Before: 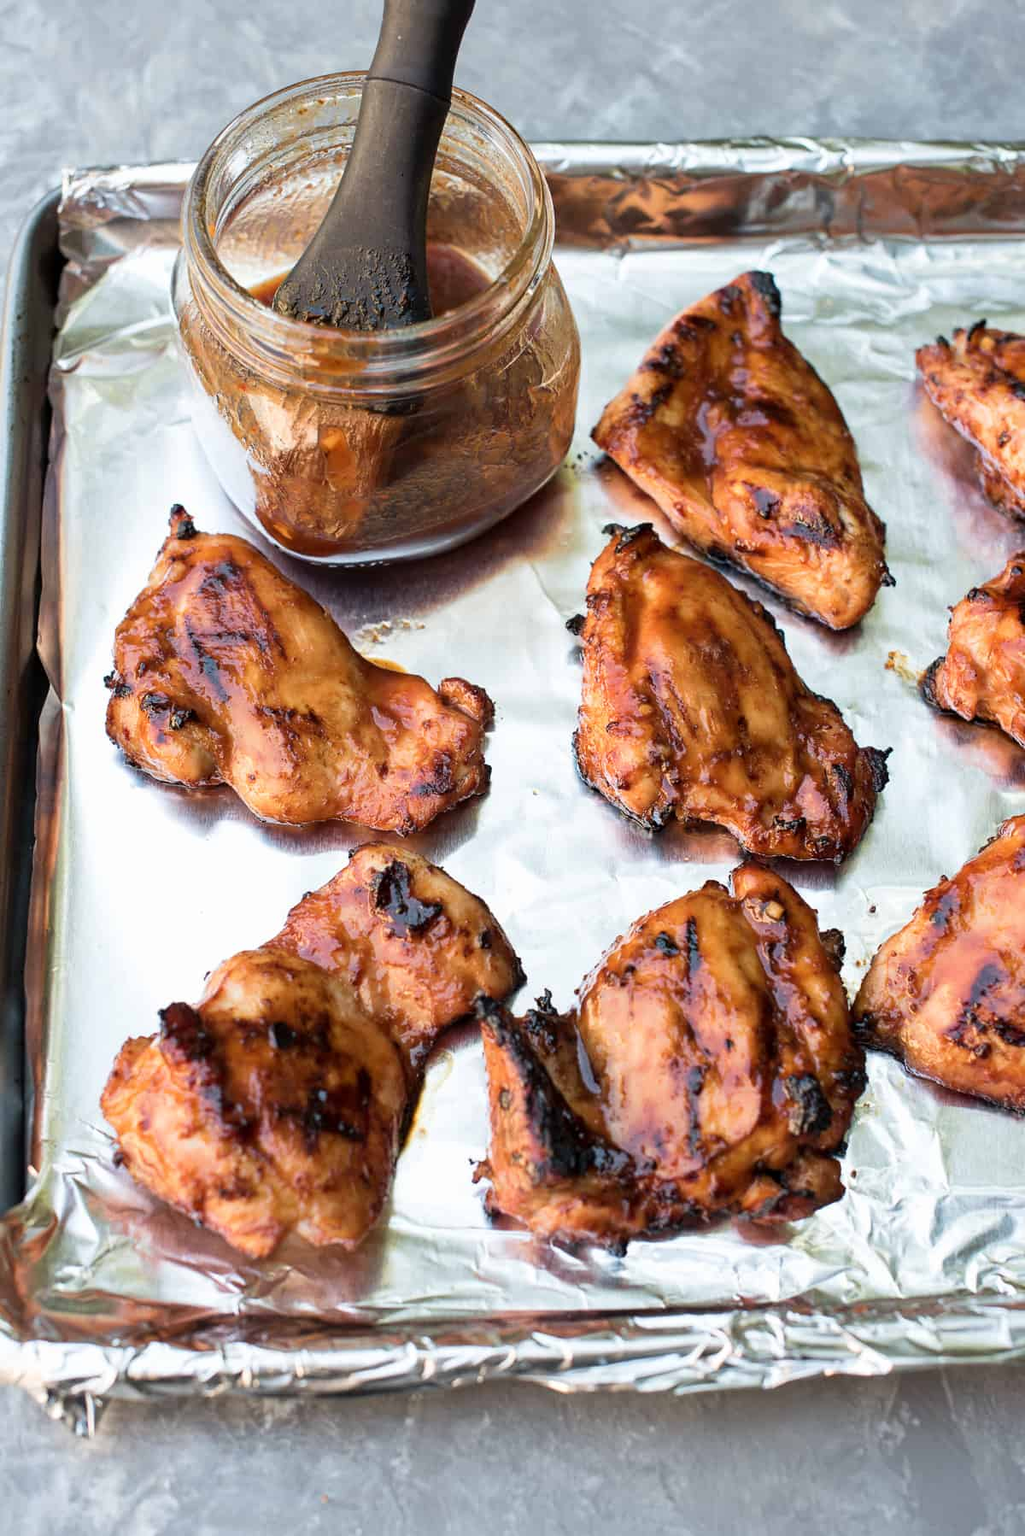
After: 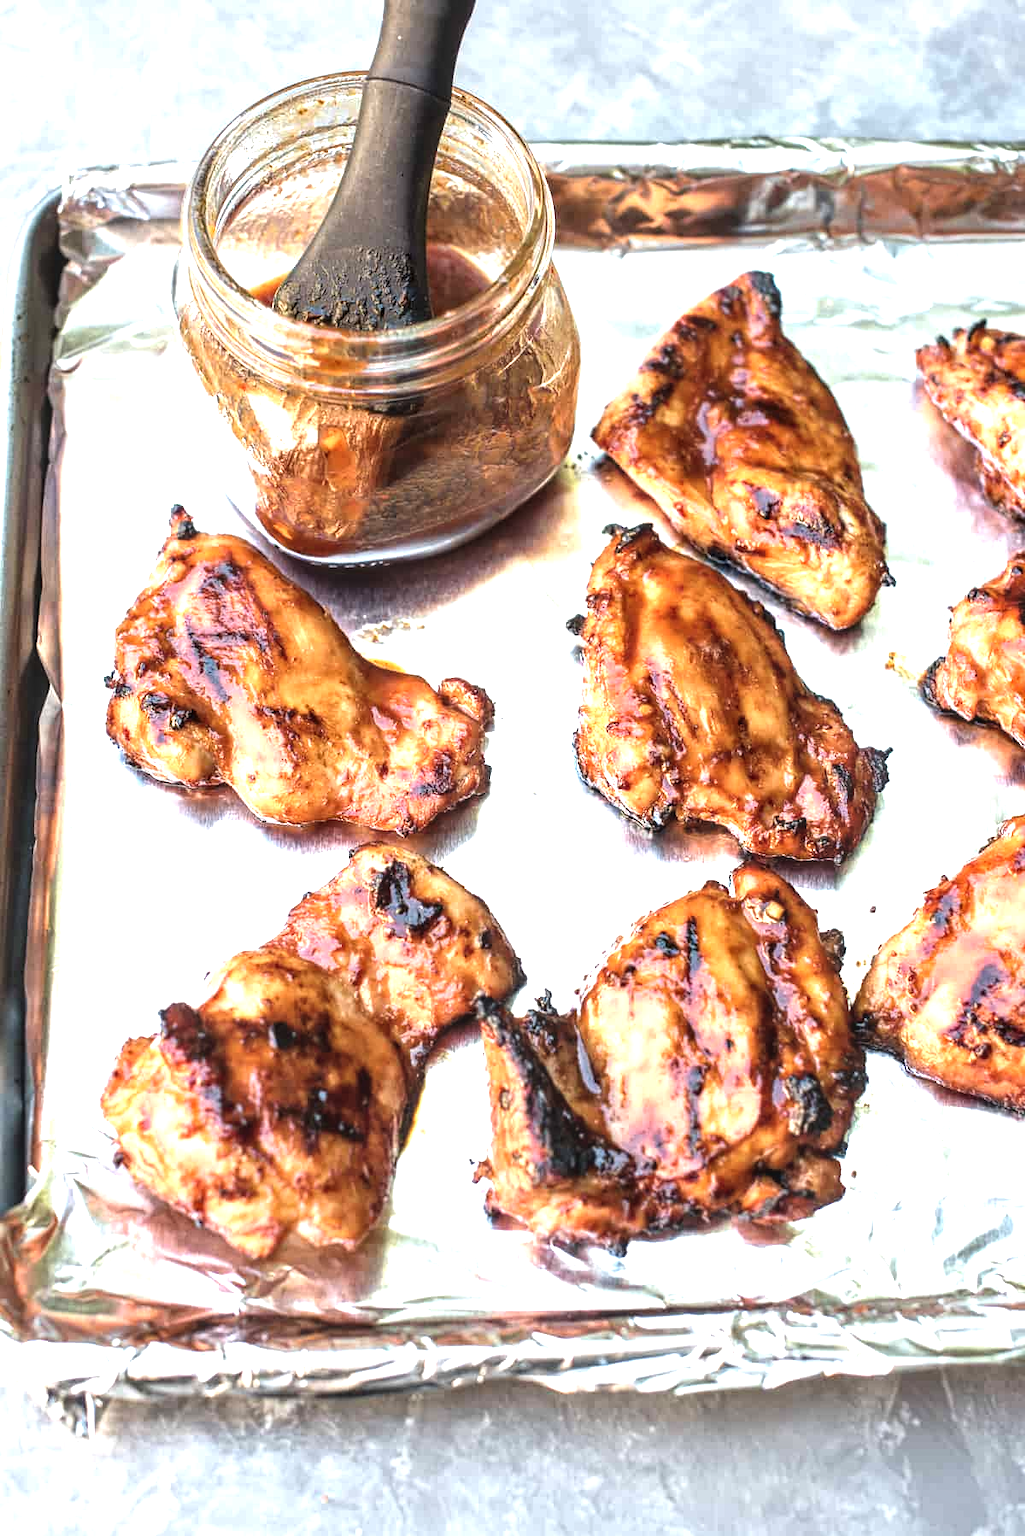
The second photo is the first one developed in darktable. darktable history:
local contrast: detail 142%
exposure: black level correction -0.005, exposure 1.005 EV, compensate exposure bias true, compensate highlight preservation false
